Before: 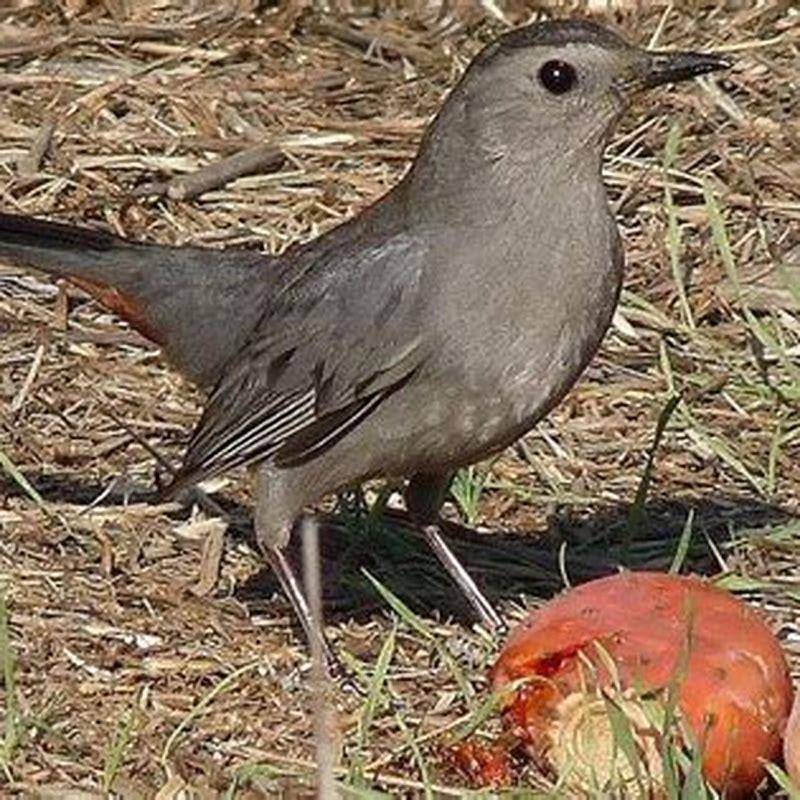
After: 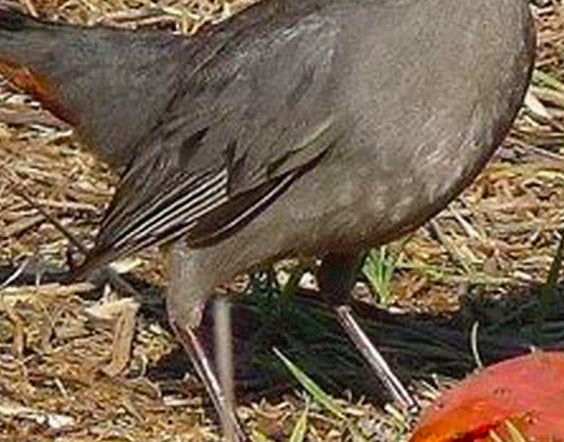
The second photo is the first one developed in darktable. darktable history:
crop: left 11.123%, top 27.61%, right 18.3%, bottom 17.034%
contrast brightness saturation: contrast -0.02, brightness -0.01, saturation 0.03
color balance rgb: perceptual saturation grading › global saturation 25%, global vibrance 10%
